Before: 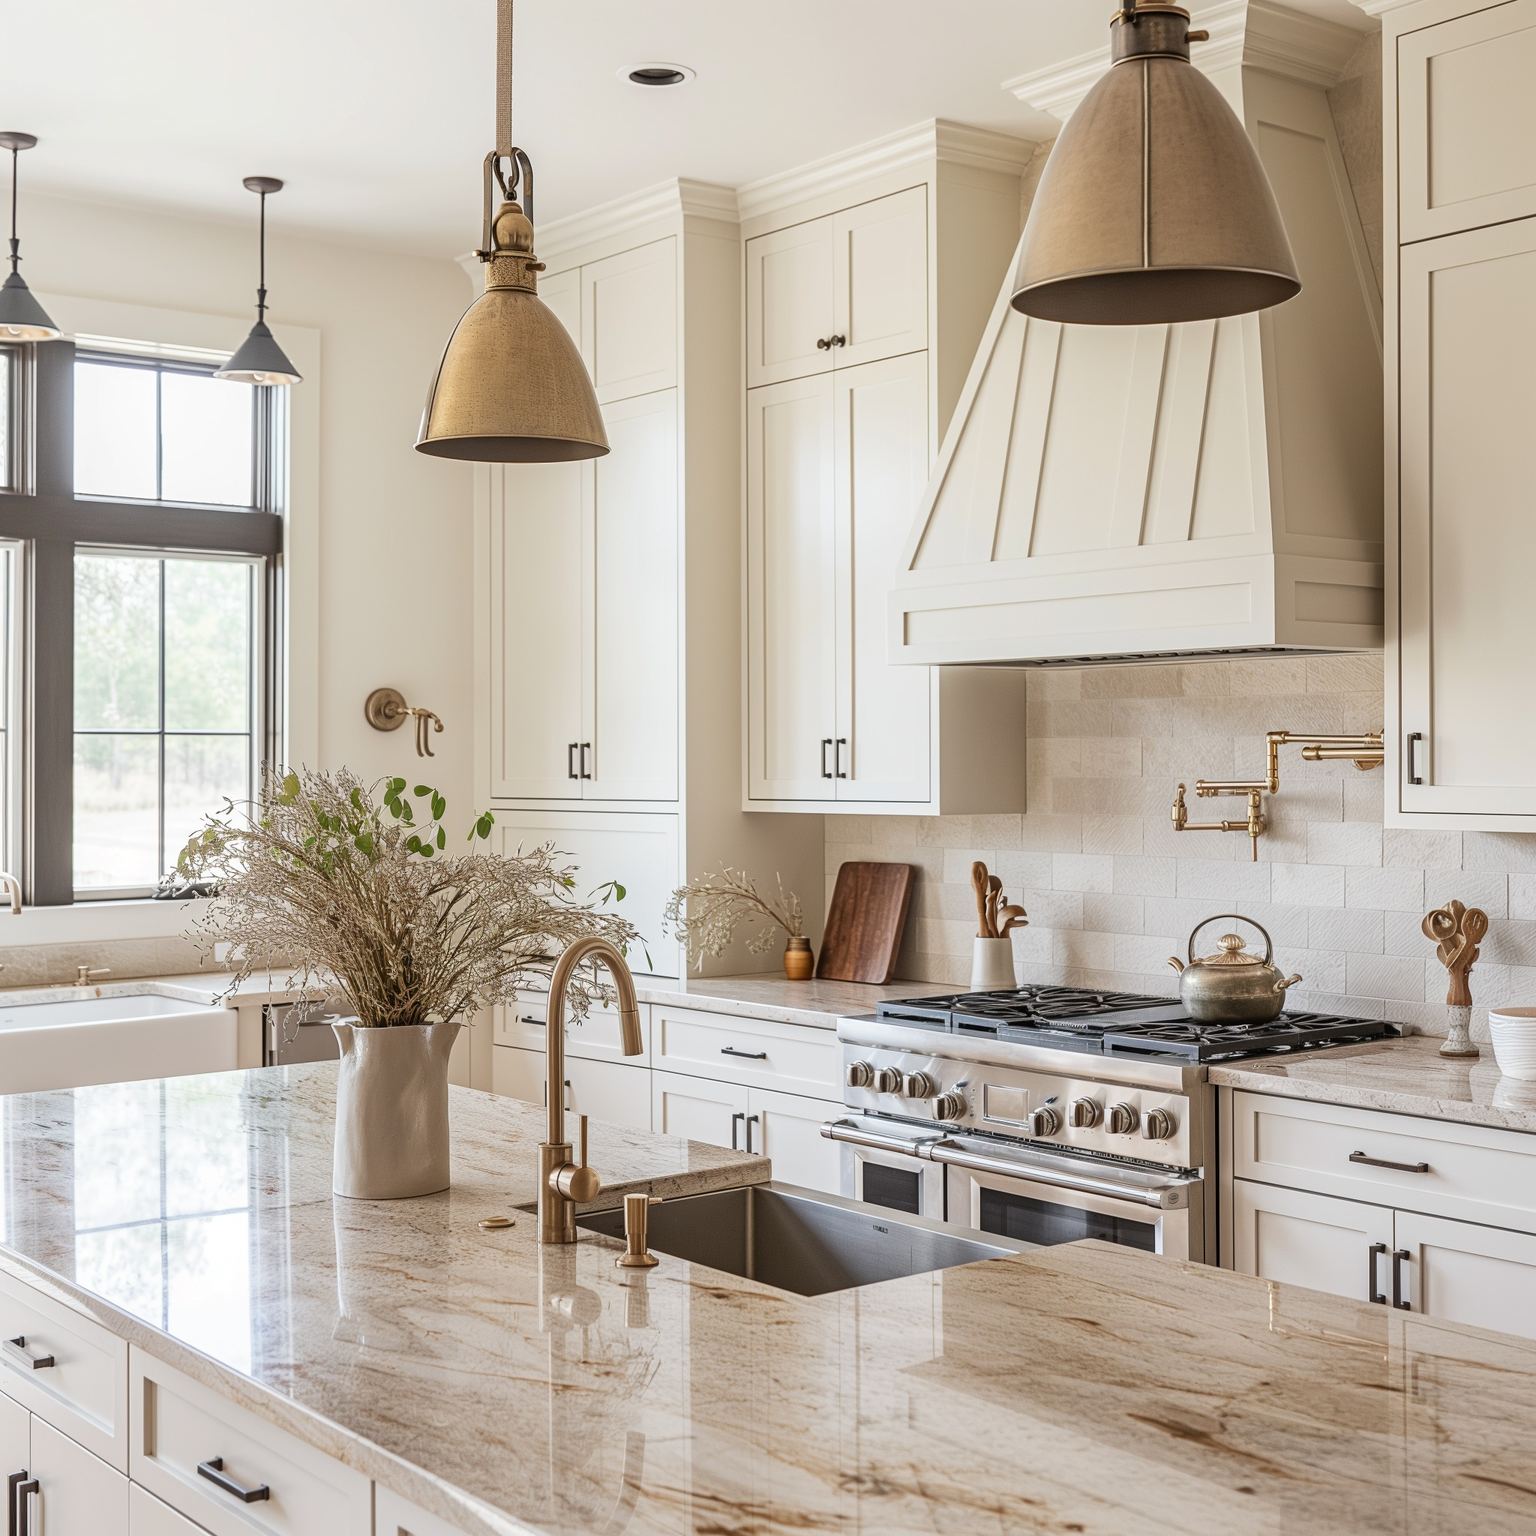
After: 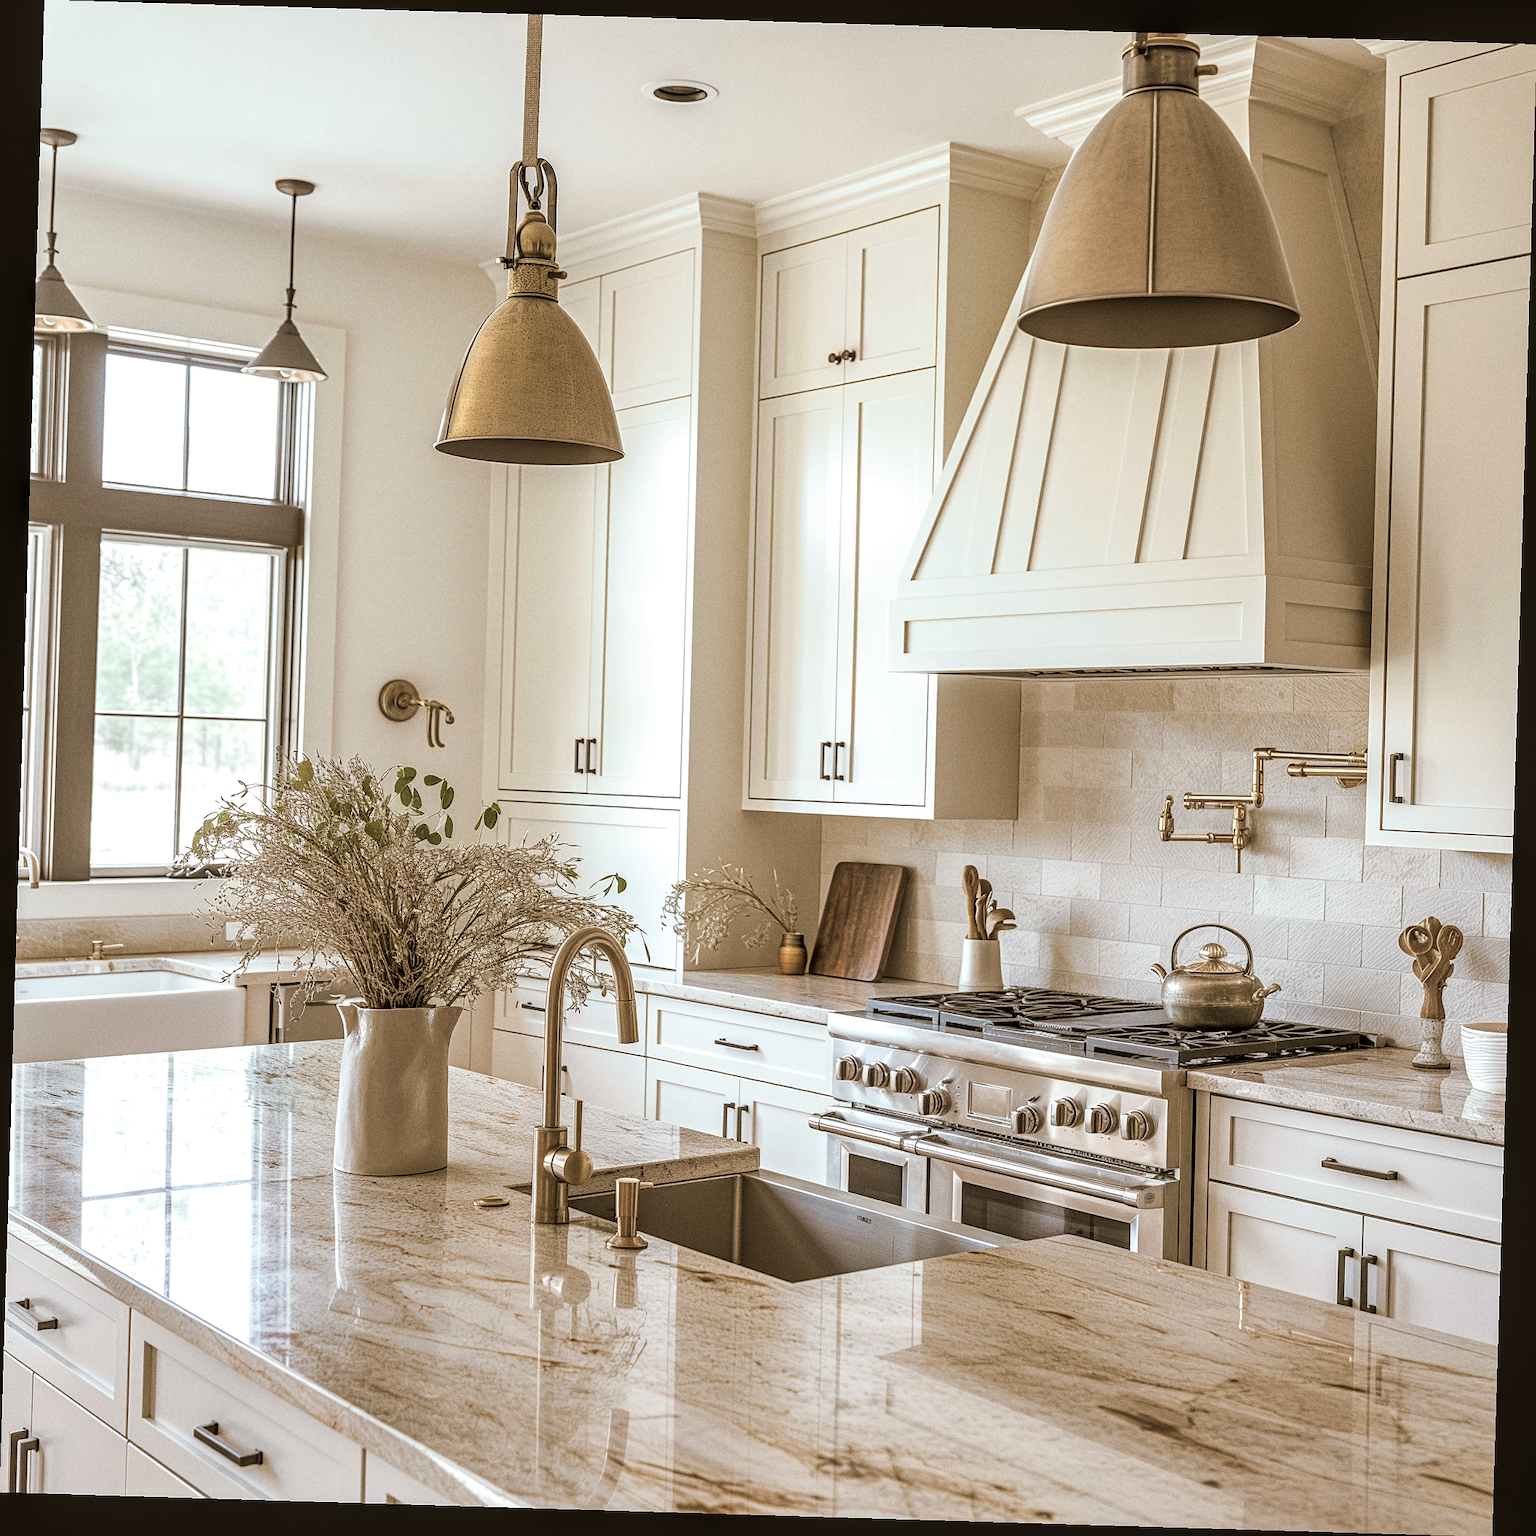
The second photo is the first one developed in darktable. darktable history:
local contrast: on, module defaults
split-toning: shadows › hue 37.98°, highlights › hue 185.58°, balance -55.261
tone equalizer: -8 EV 0.25 EV, -7 EV 0.417 EV, -6 EV 0.417 EV, -5 EV 0.25 EV, -3 EV -0.25 EV, -2 EV -0.417 EV, -1 EV -0.417 EV, +0 EV -0.25 EV, edges refinement/feathering 500, mask exposure compensation -1.57 EV, preserve details guided filter
exposure: black level correction 0, exposure 0.7 EV, compensate exposure bias true, compensate highlight preservation false
rotate and perspective: rotation 1.72°, automatic cropping off
sharpen: radius 0.969, amount 0.604
grain: coarseness 0.09 ISO
